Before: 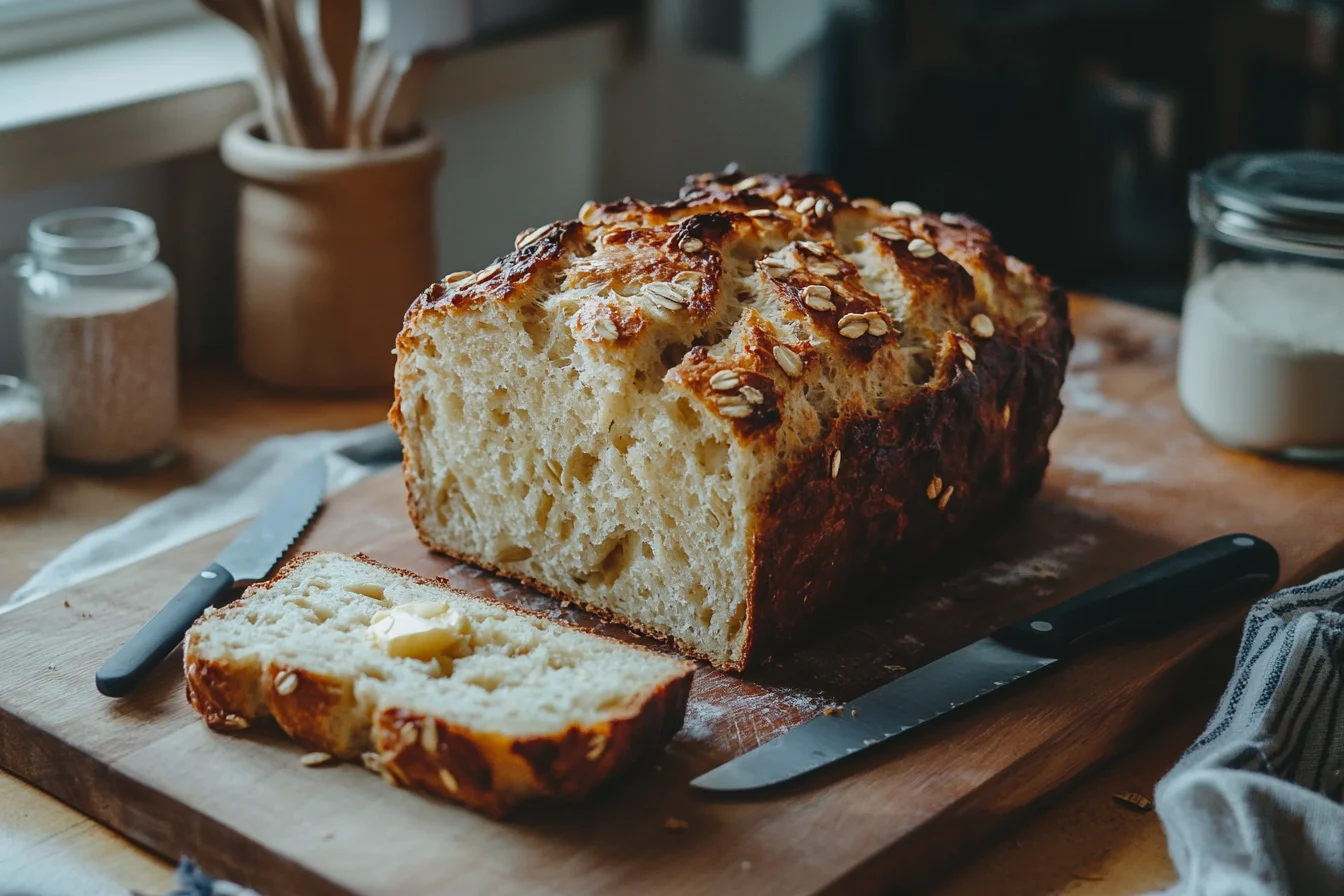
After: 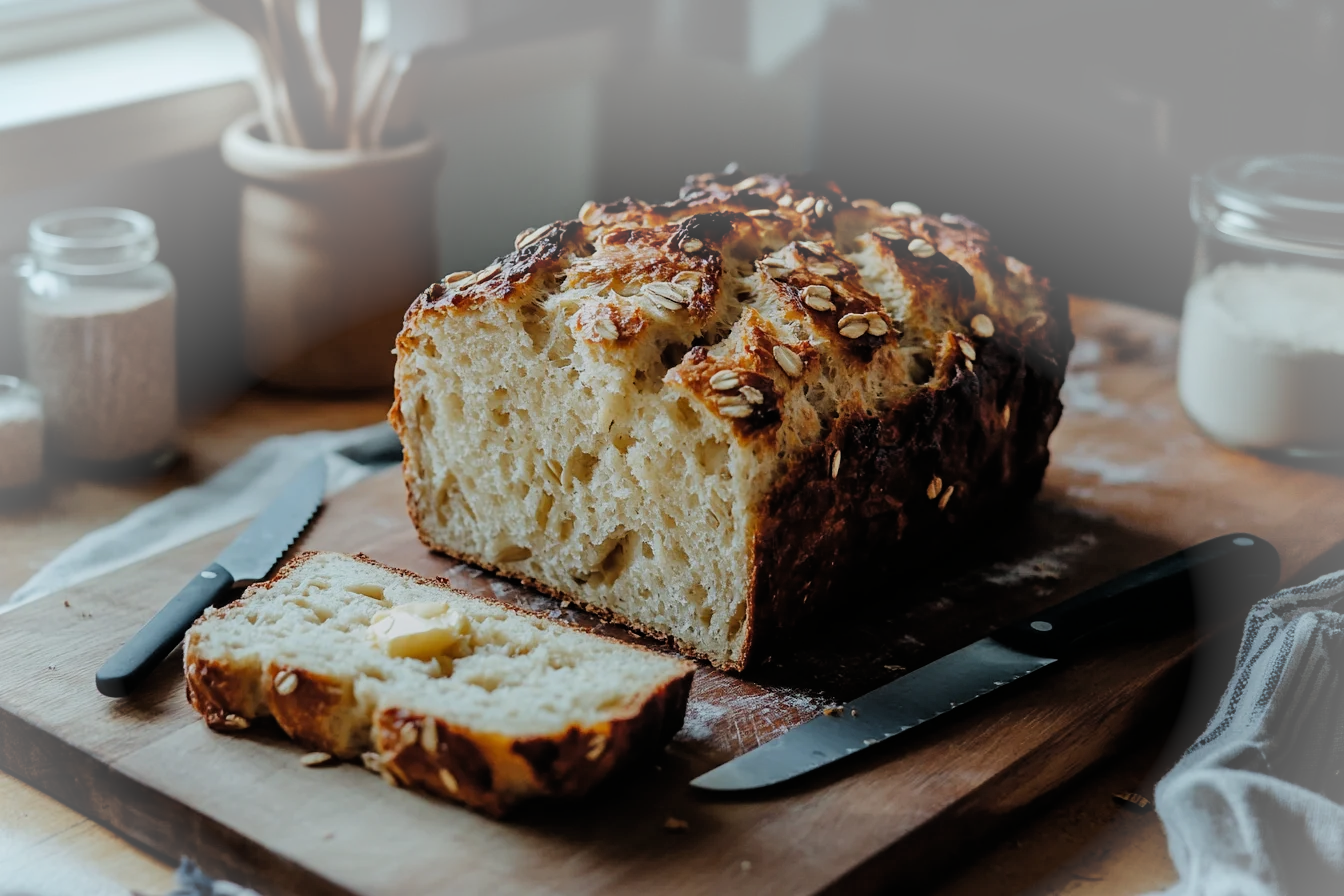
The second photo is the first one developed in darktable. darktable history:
filmic rgb: black relative exposure -7.71 EV, white relative exposure 4.43 EV, hardness 3.75, latitude 50.17%, contrast 1.1
vignetting: brightness 0.289, saturation 0.002, center (-0.025, 0.397), automatic ratio true
